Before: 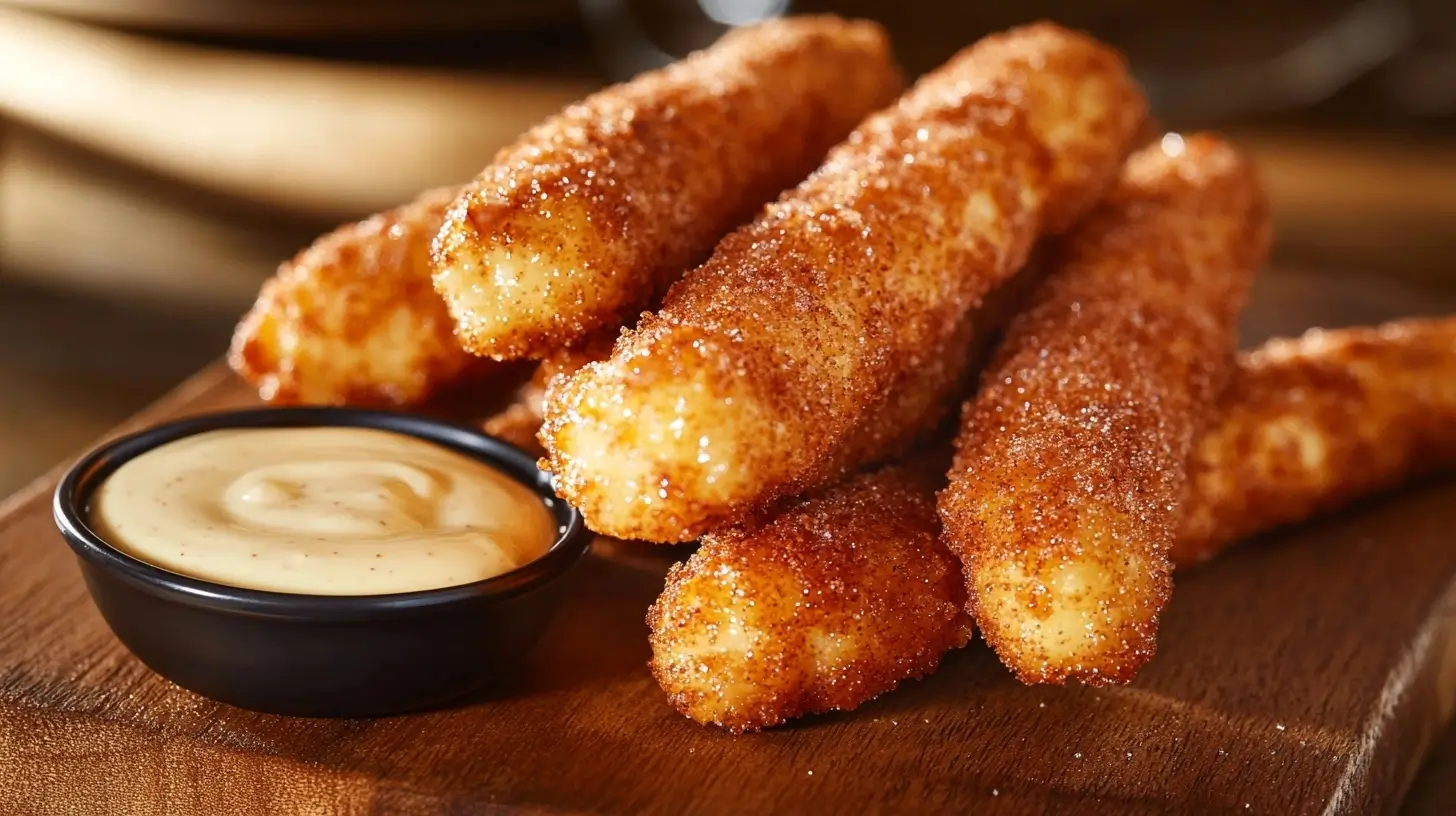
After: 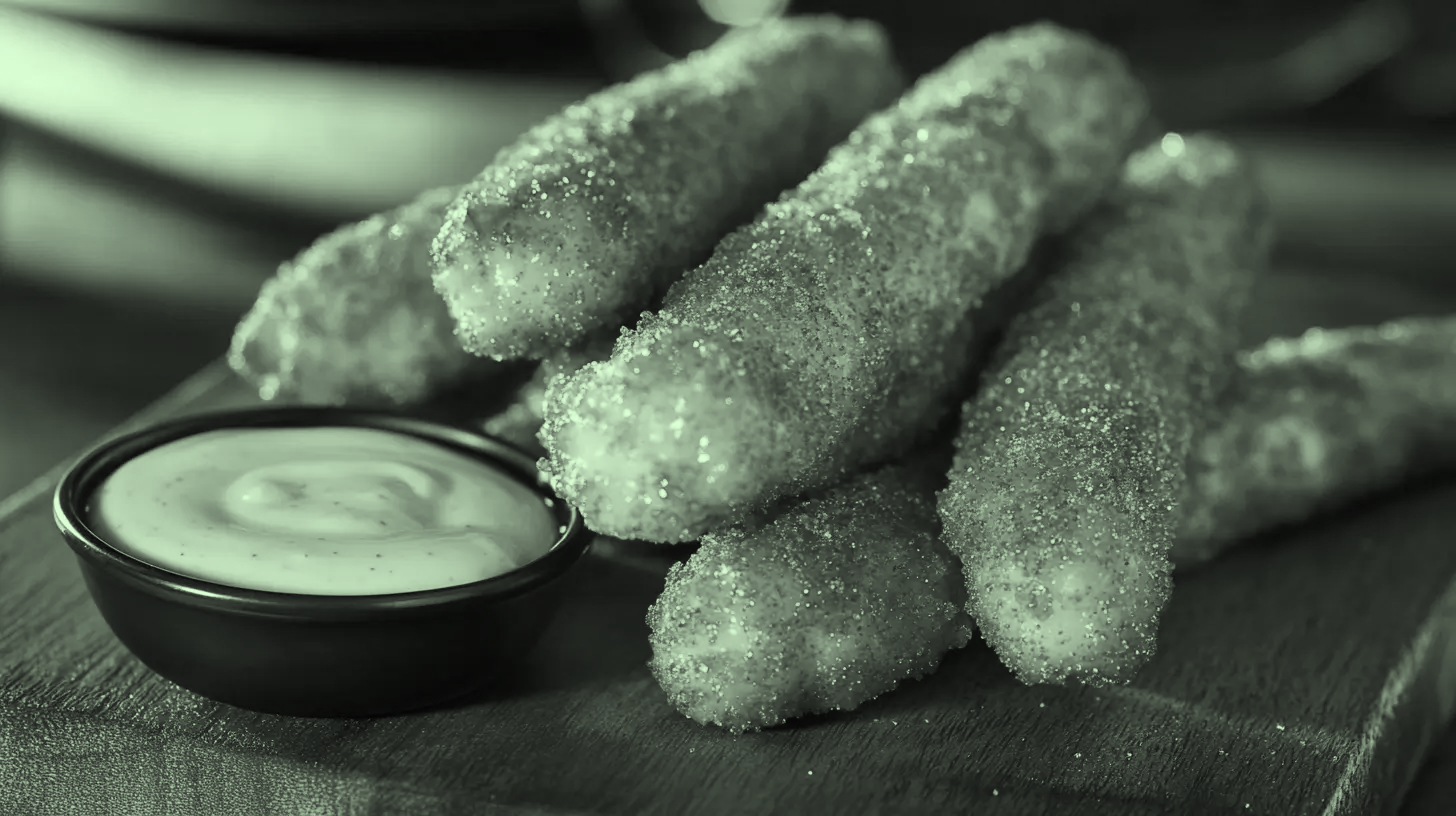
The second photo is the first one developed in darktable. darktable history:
color correction: highlights a* -10.77, highlights b* 9.8, saturation 1.72
color calibration: output gray [0.28, 0.41, 0.31, 0], gray › normalize channels true, illuminant same as pipeline (D50), adaptation XYZ, x 0.346, y 0.359, gamut compression 0
white balance: red 1.004, blue 1.024
